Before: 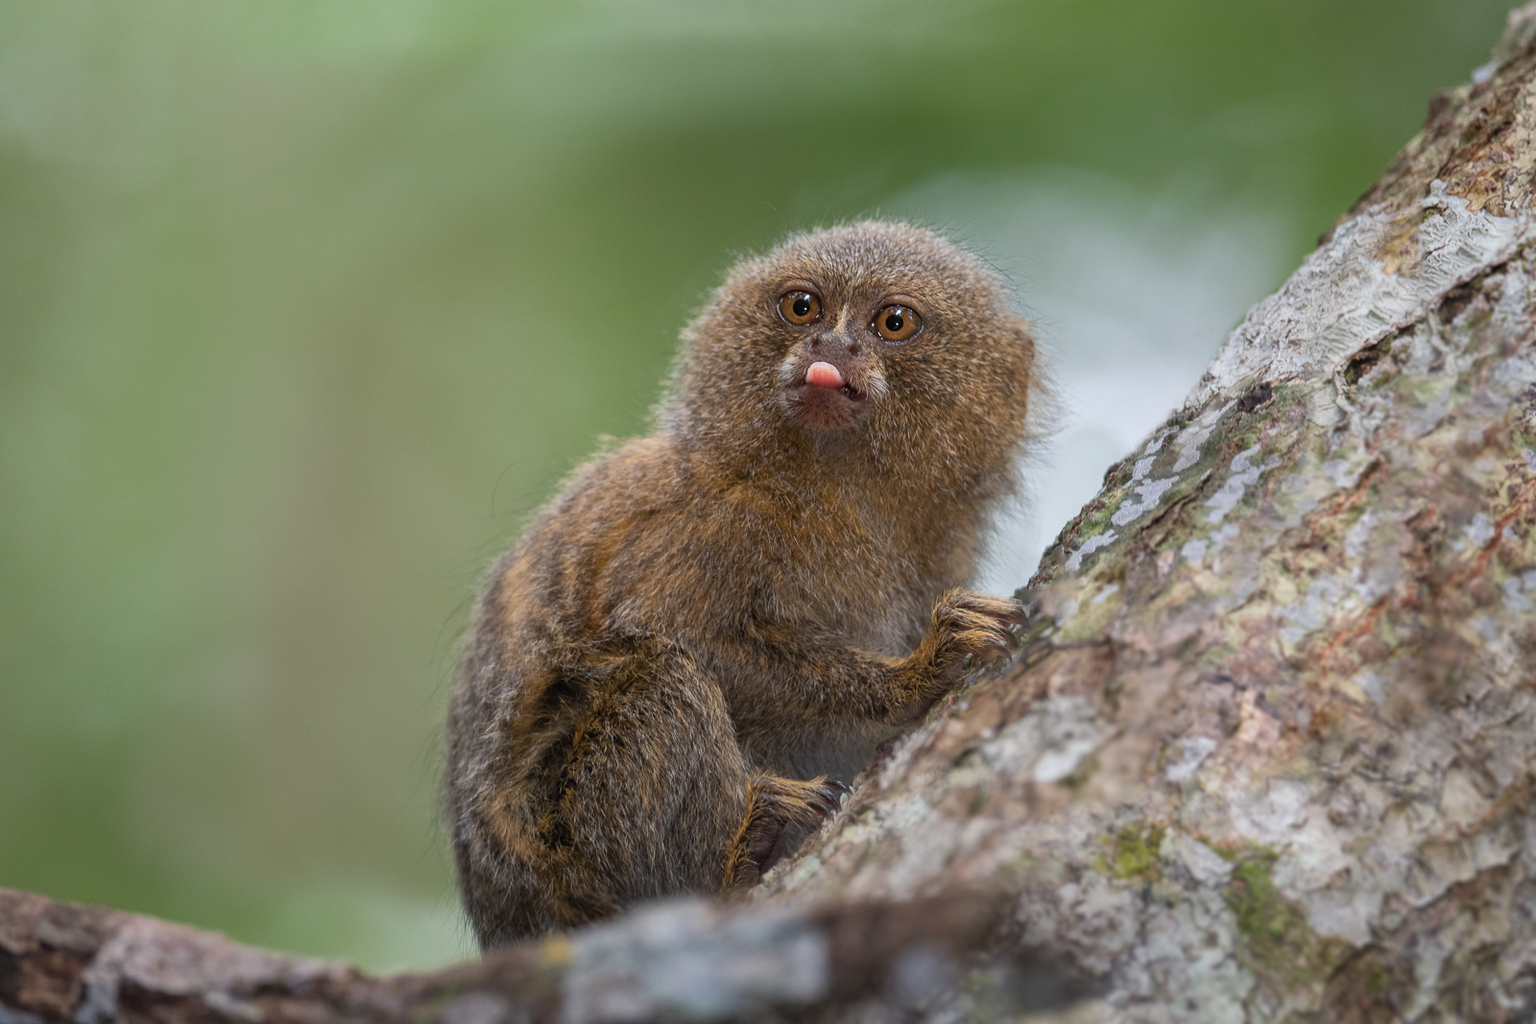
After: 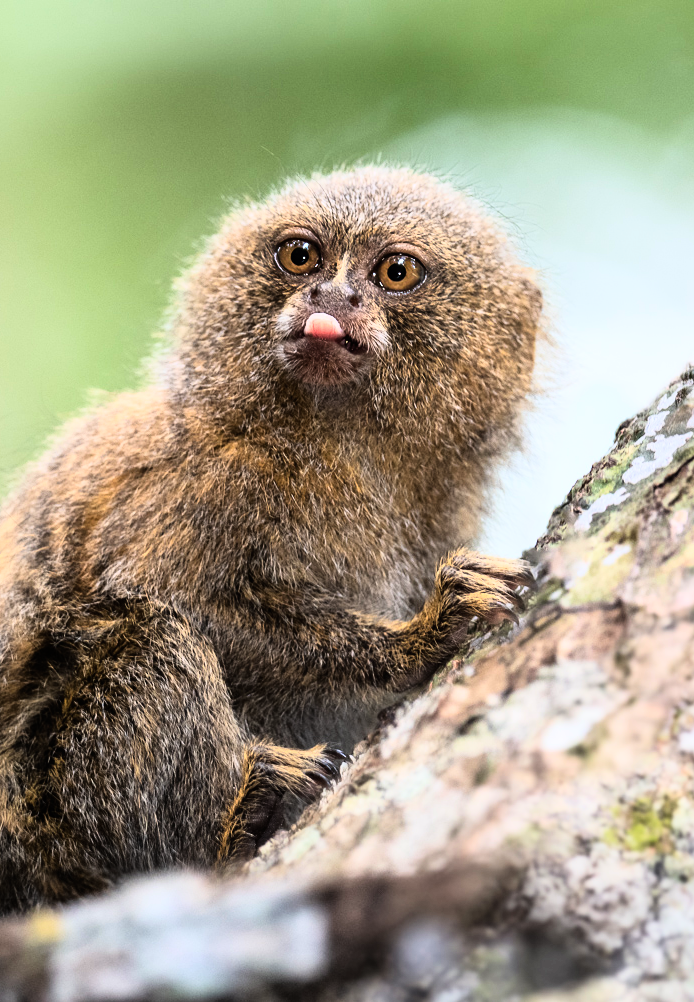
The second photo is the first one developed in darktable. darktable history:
rgb curve: curves: ch0 [(0, 0) (0.21, 0.15) (0.24, 0.21) (0.5, 0.75) (0.75, 0.96) (0.89, 0.99) (1, 1)]; ch1 [(0, 0.02) (0.21, 0.13) (0.25, 0.2) (0.5, 0.67) (0.75, 0.9) (0.89, 0.97) (1, 1)]; ch2 [(0, 0.02) (0.21, 0.13) (0.25, 0.2) (0.5, 0.67) (0.75, 0.9) (0.89, 0.97) (1, 1)], compensate middle gray true
crop: left 33.452%, top 6.025%, right 23.155%
